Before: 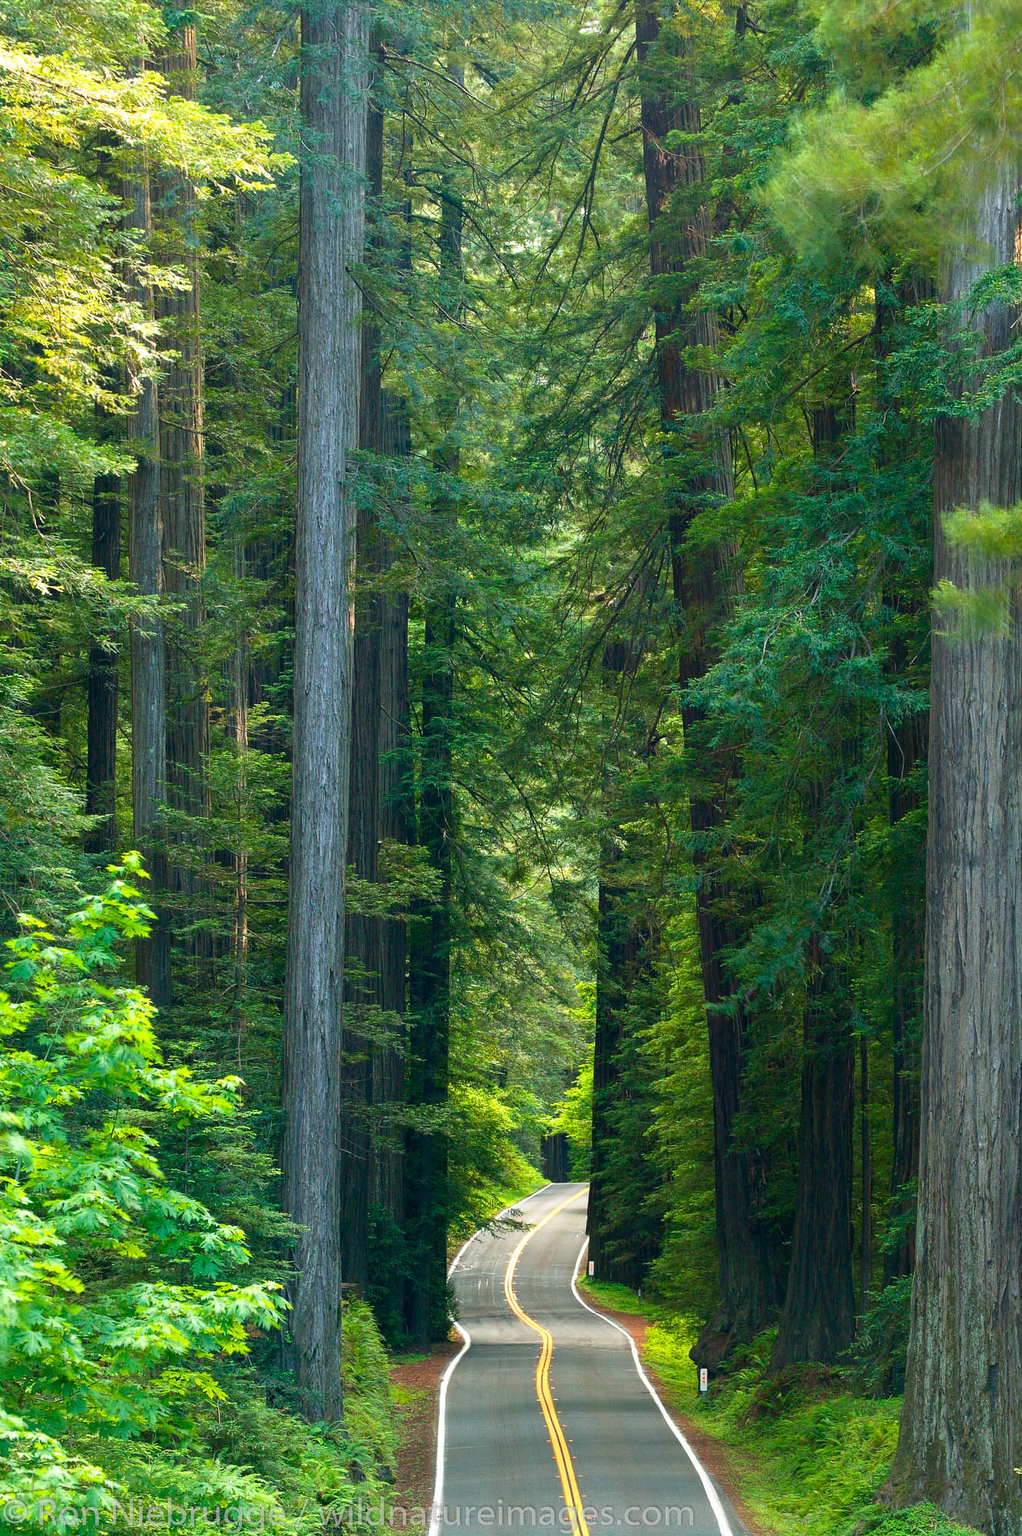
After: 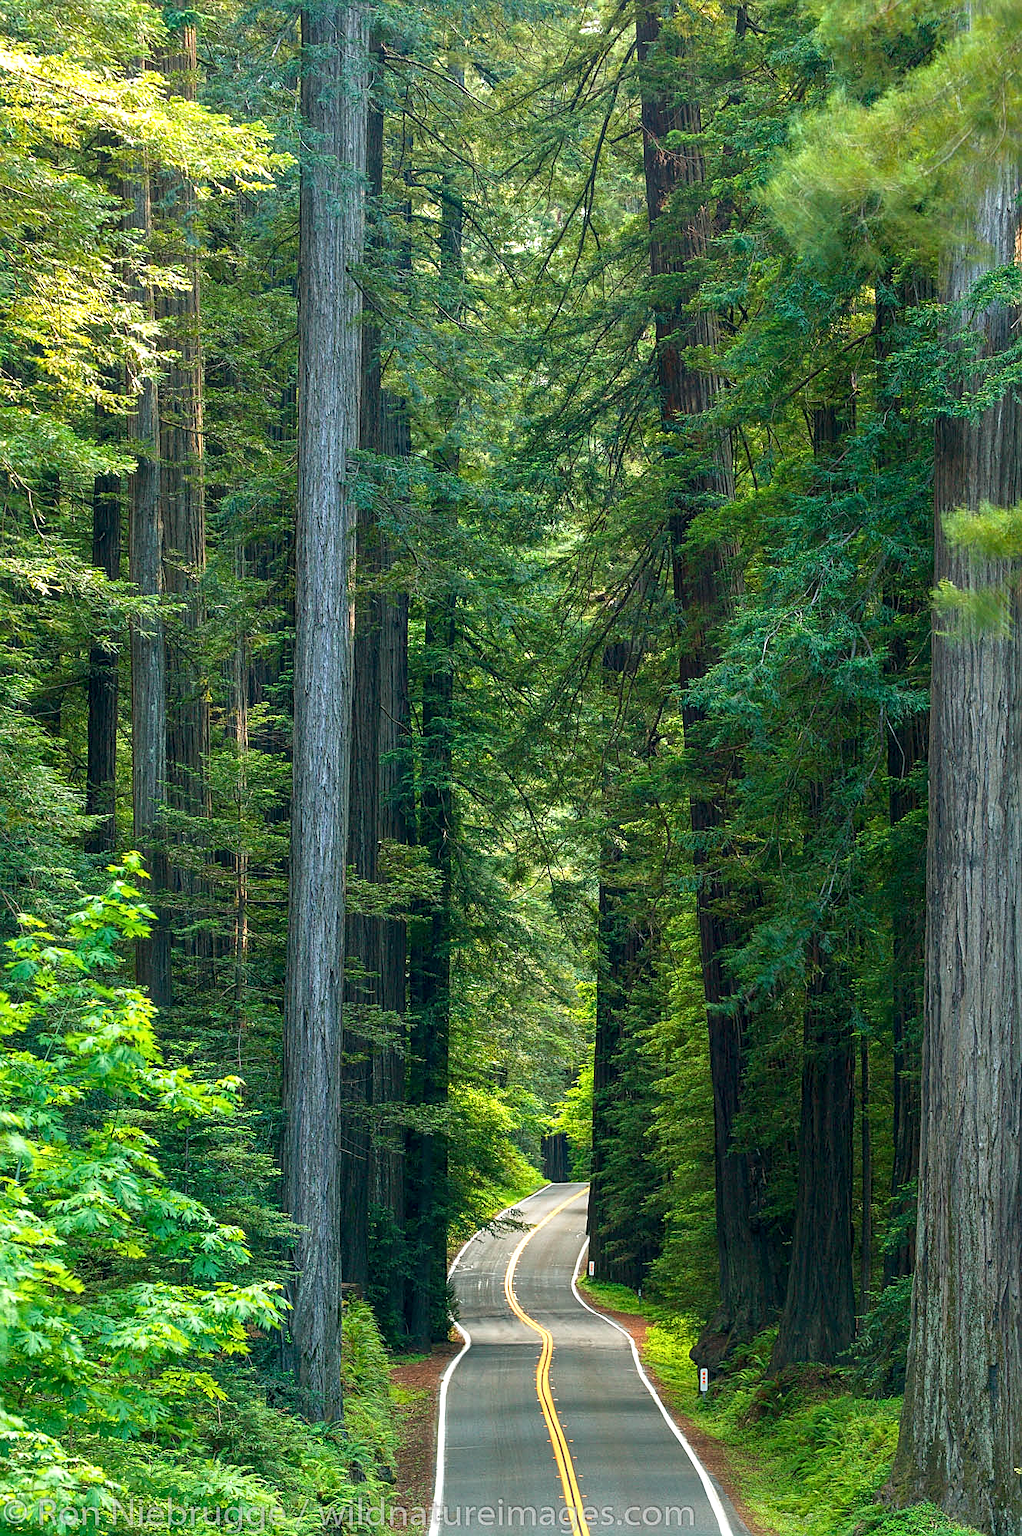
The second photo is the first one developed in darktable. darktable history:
local contrast: on, module defaults
sharpen: radius 1.967
